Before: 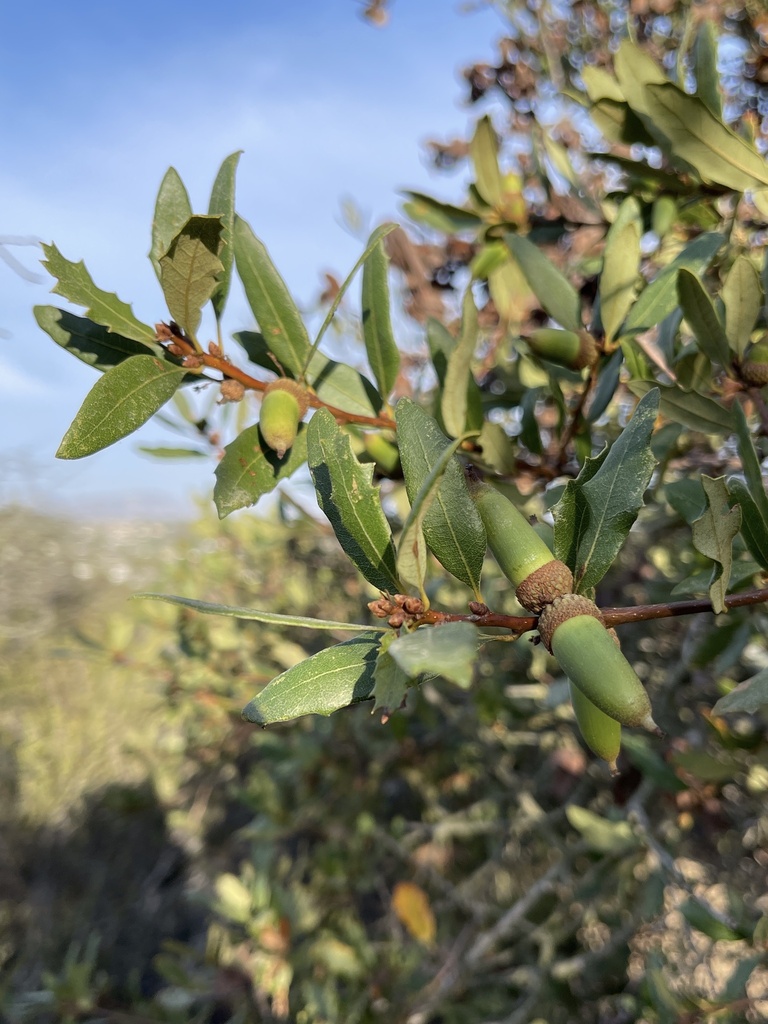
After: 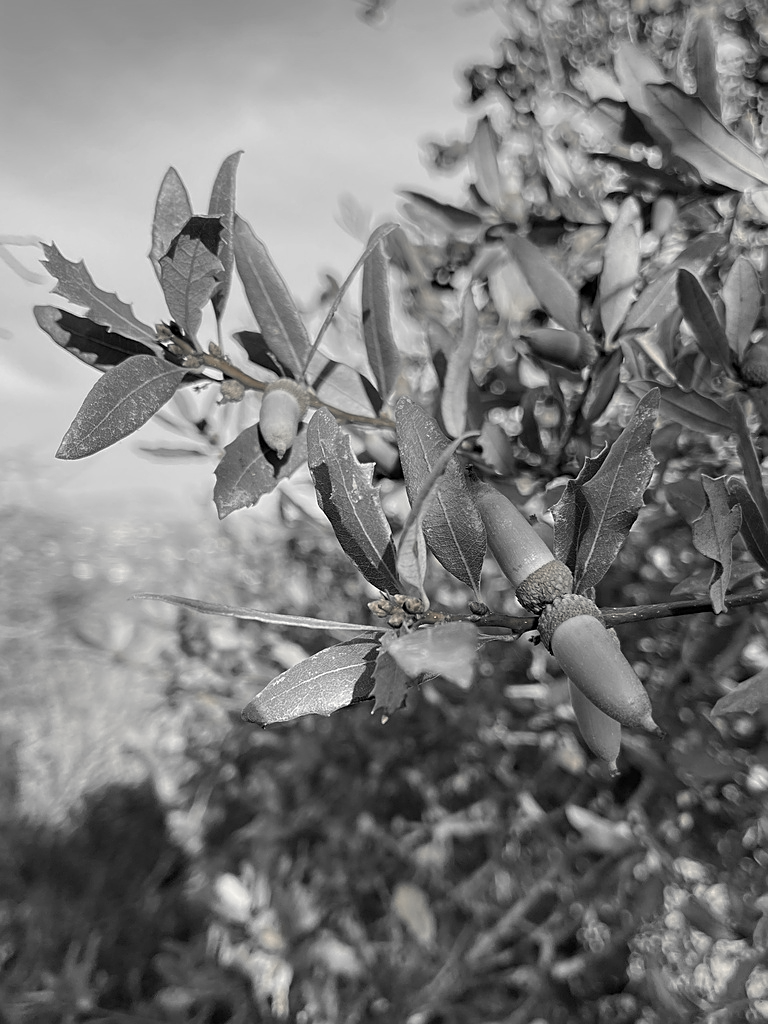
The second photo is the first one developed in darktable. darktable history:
shadows and highlights: radius 127.22, shadows 30.56, highlights -31.1, low approximation 0.01, soften with gaussian
sharpen: on, module defaults
color zones: curves: ch0 [(0, 0.278) (0.143, 0.5) (0.286, 0.5) (0.429, 0.5) (0.571, 0.5) (0.714, 0.5) (0.857, 0.5) (1, 0.5)]; ch1 [(0, 1) (0.143, 0.165) (0.286, 0) (0.429, 0) (0.571, 0) (0.714, 0) (0.857, 0.5) (1, 0.5)]; ch2 [(0, 0.508) (0.143, 0.5) (0.286, 0.5) (0.429, 0.5) (0.571, 0.5) (0.714, 0.5) (0.857, 0.5) (1, 0.5)]
color correction: highlights a* 2.14, highlights b* 34.3, shadows a* -36.2, shadows b* -6.02
